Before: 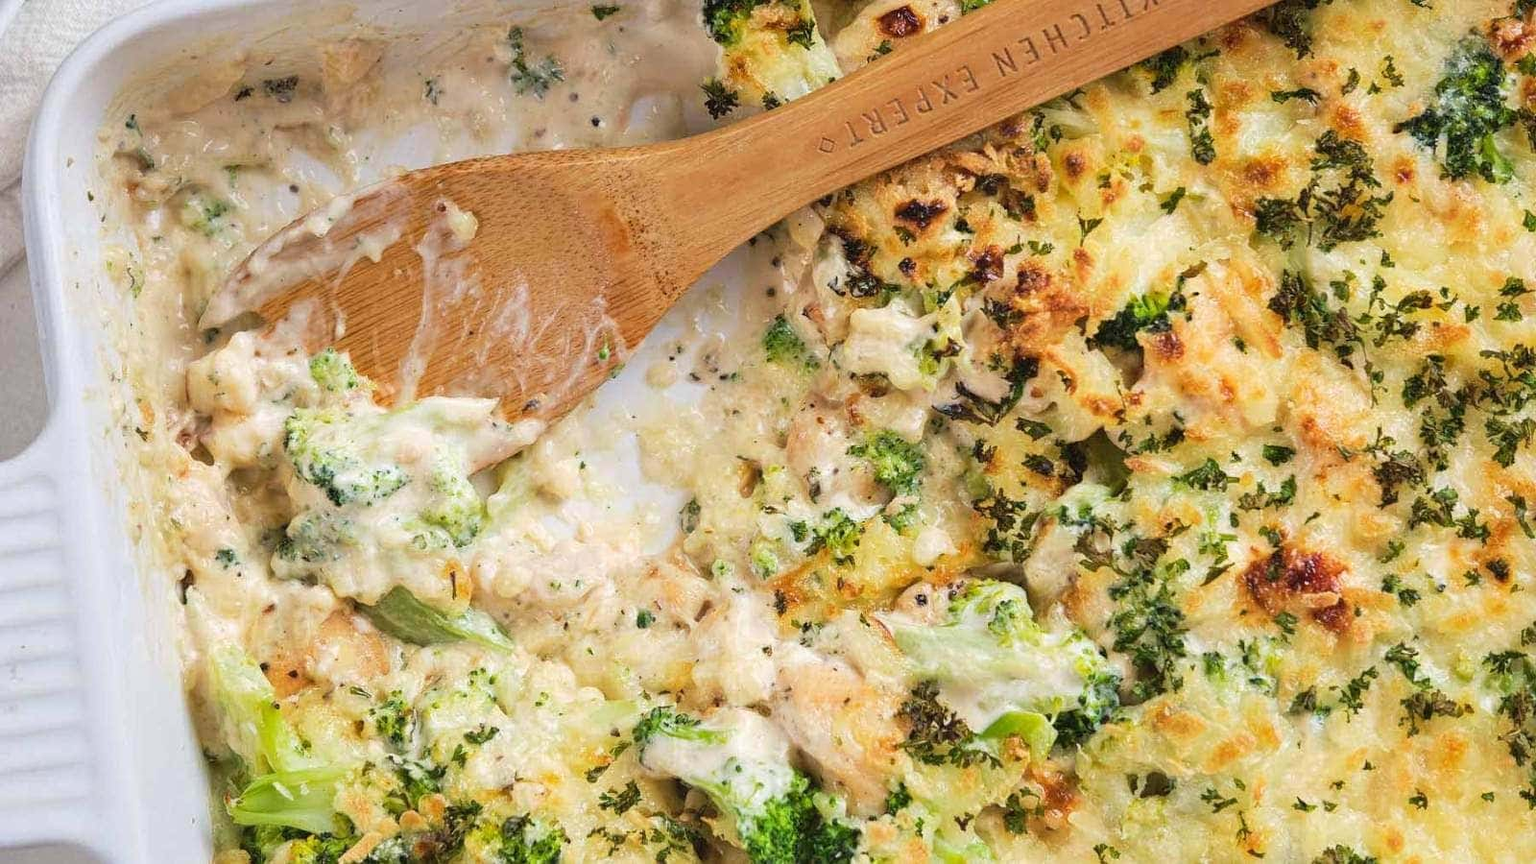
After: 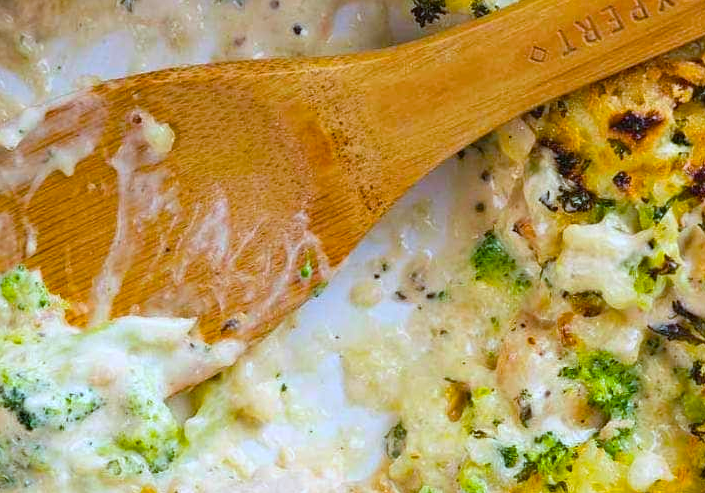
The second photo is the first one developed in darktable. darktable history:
crop: left 20.248%, top 10.86%, right 35.675%, bottom 34.321%
color balance rgb: linear chroma grading › global chroma 15%, perceptual saturation grading › global saturation 30%
white balance: red 0.924, blue 1.095
